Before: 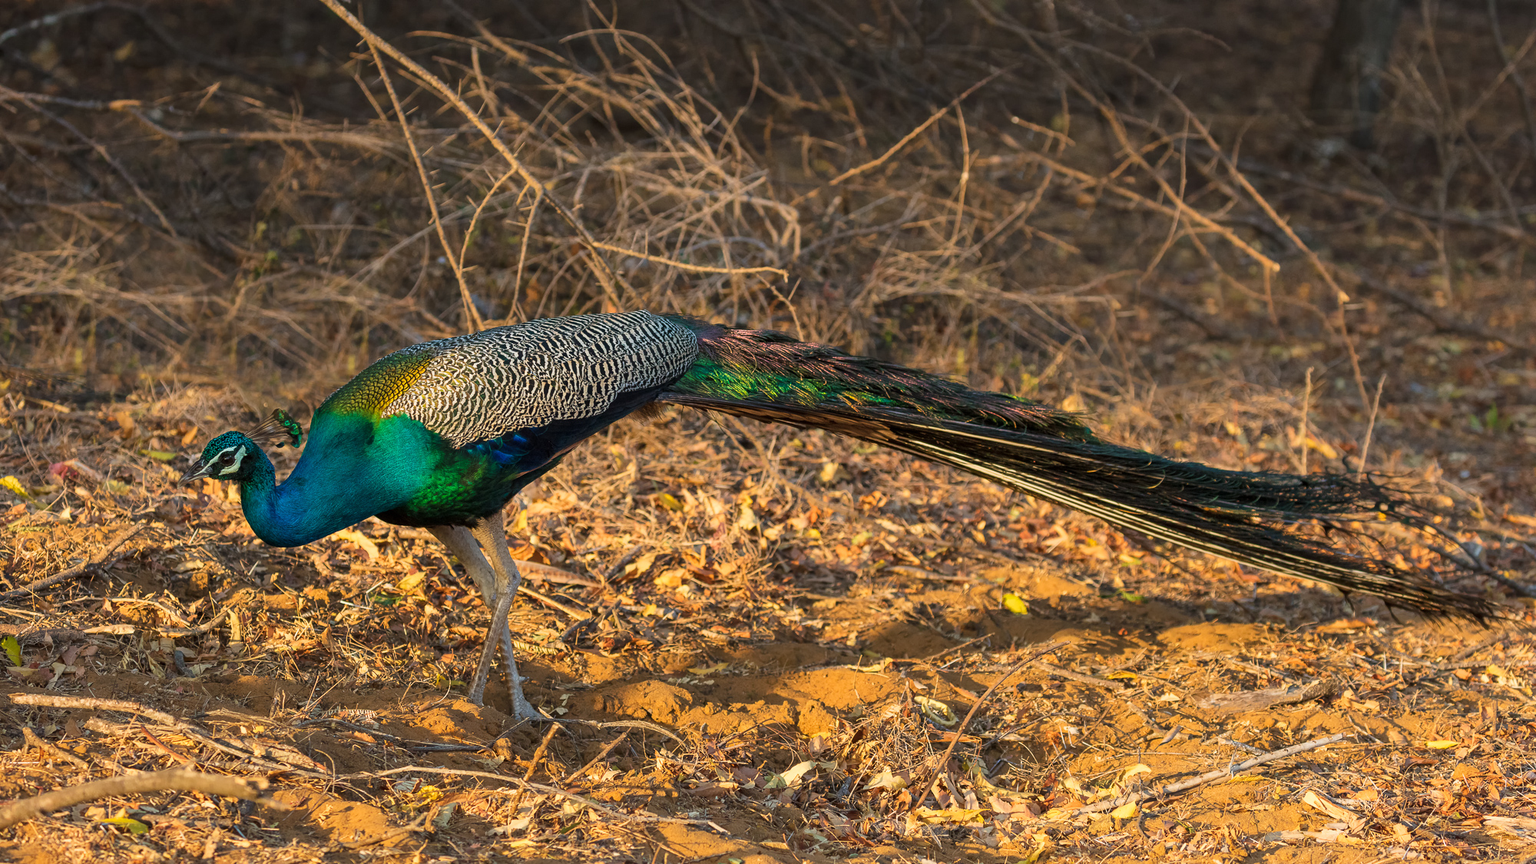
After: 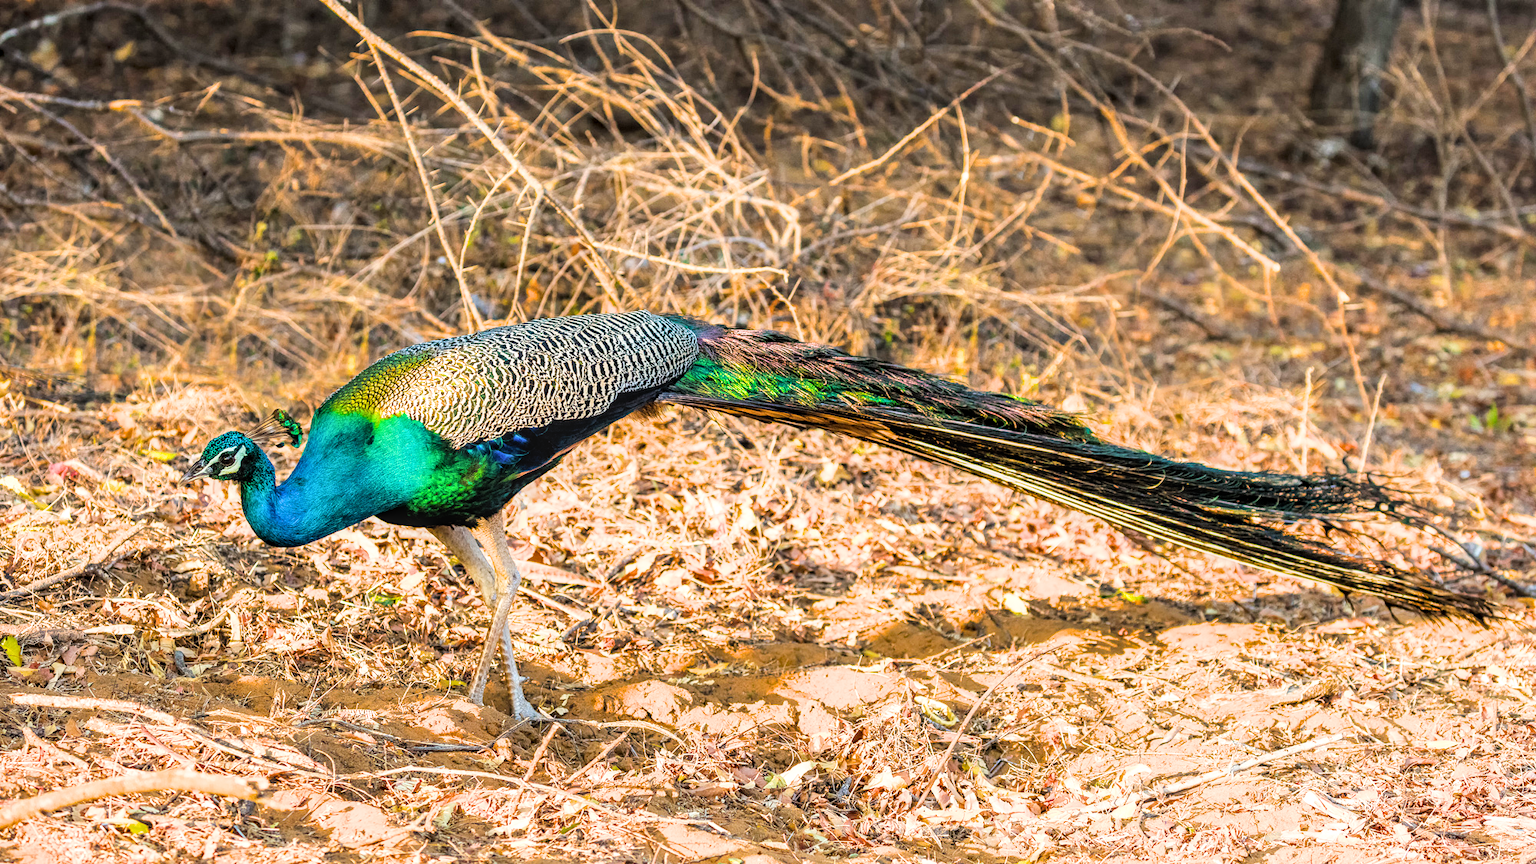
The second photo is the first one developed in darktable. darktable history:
color balance rgb: perceptual saturation grading › global saturation 30%, global vibrance 10%
local contrast: on, module defaults
exposure: black level correction 0, exposure 1.1 EV, compensate exposure bias true, compensate highlight preservation false
filmic rgb: black relative exposure -5 EV, hardness 2.88, contrast 1.3, highlights saturation mix -30%
